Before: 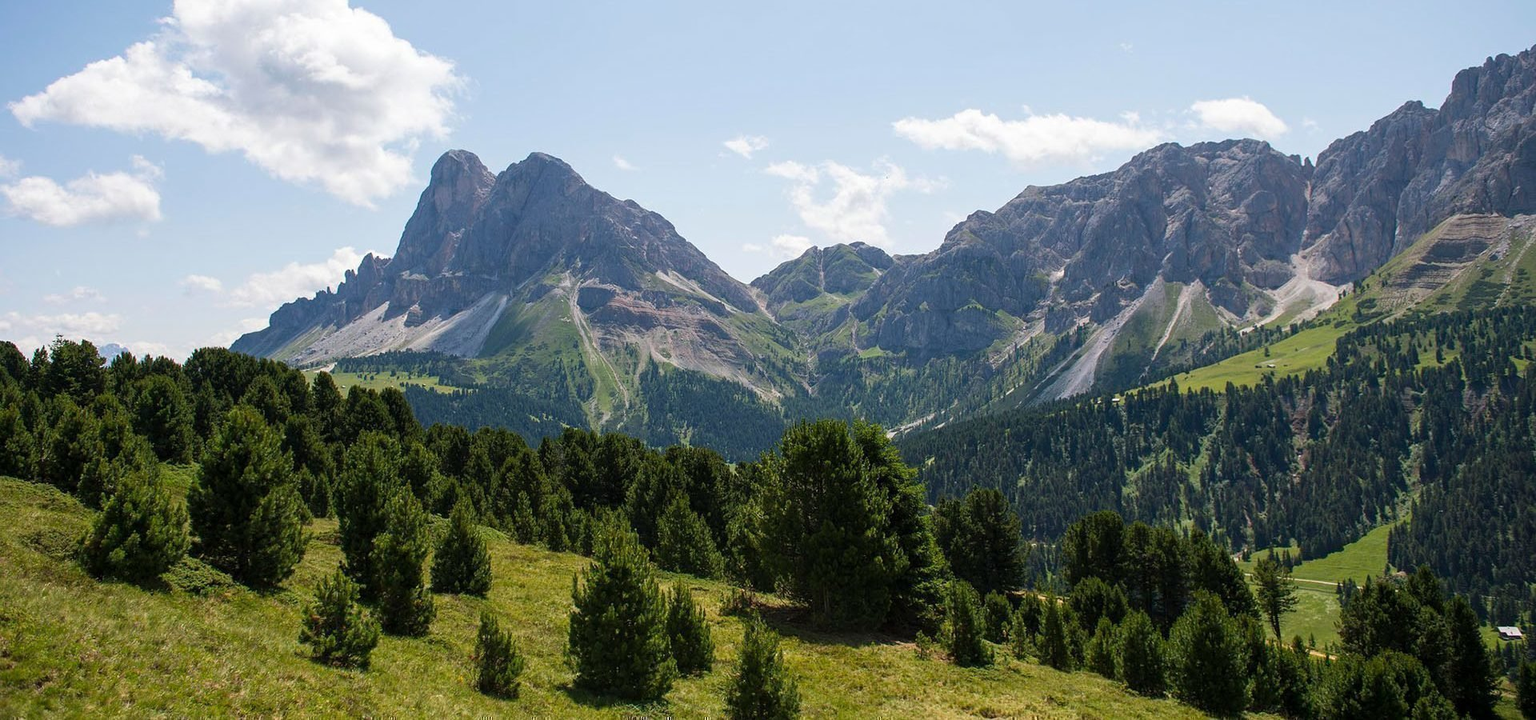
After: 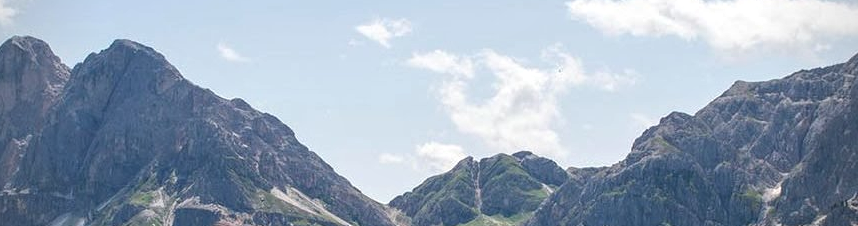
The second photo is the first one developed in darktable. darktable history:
crop: left 28.64%, top 16.832%, right 26.637%, bottom 58.055%
local contrast: detail 130%
vignetting: fall-off radius 60.65%
